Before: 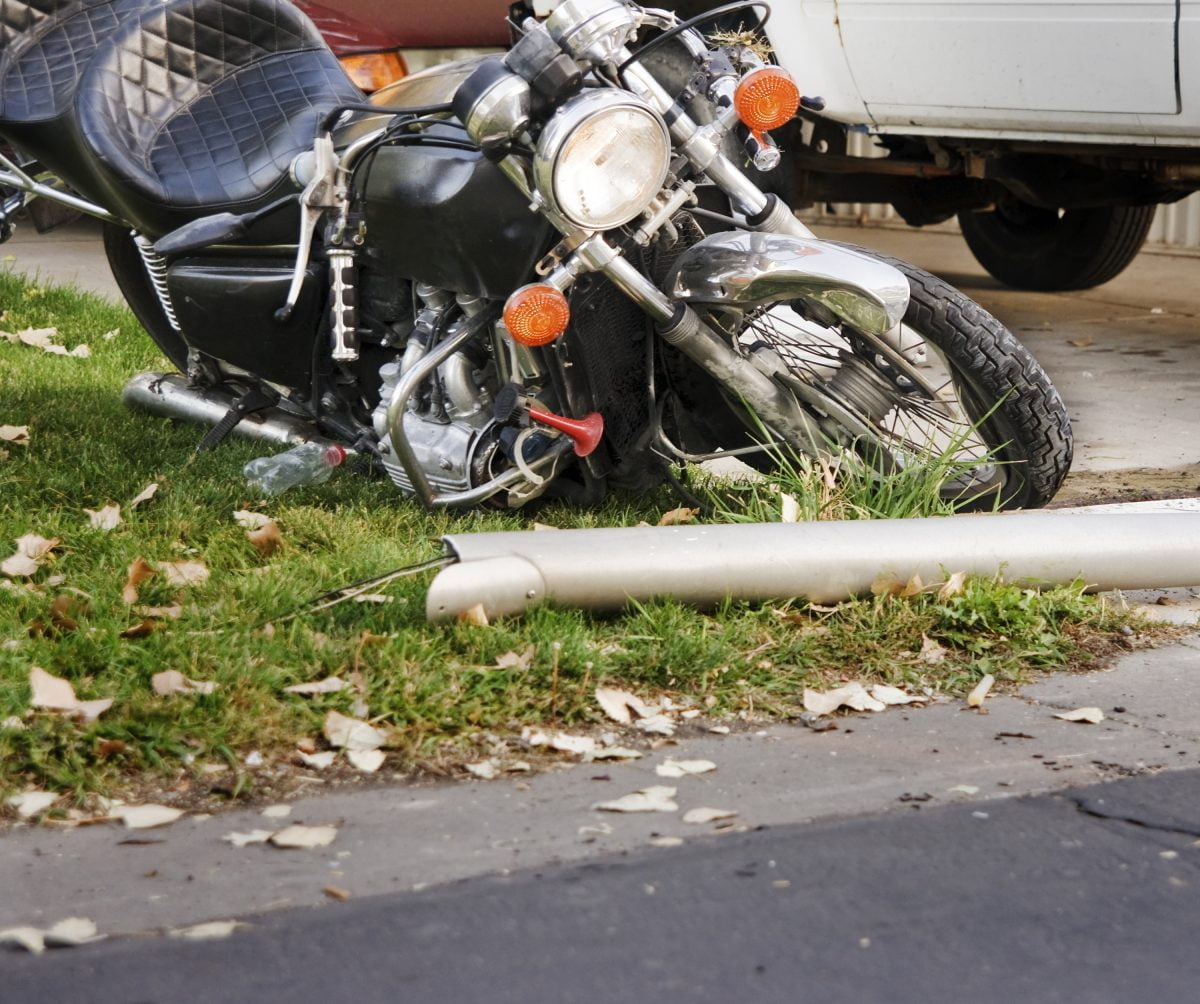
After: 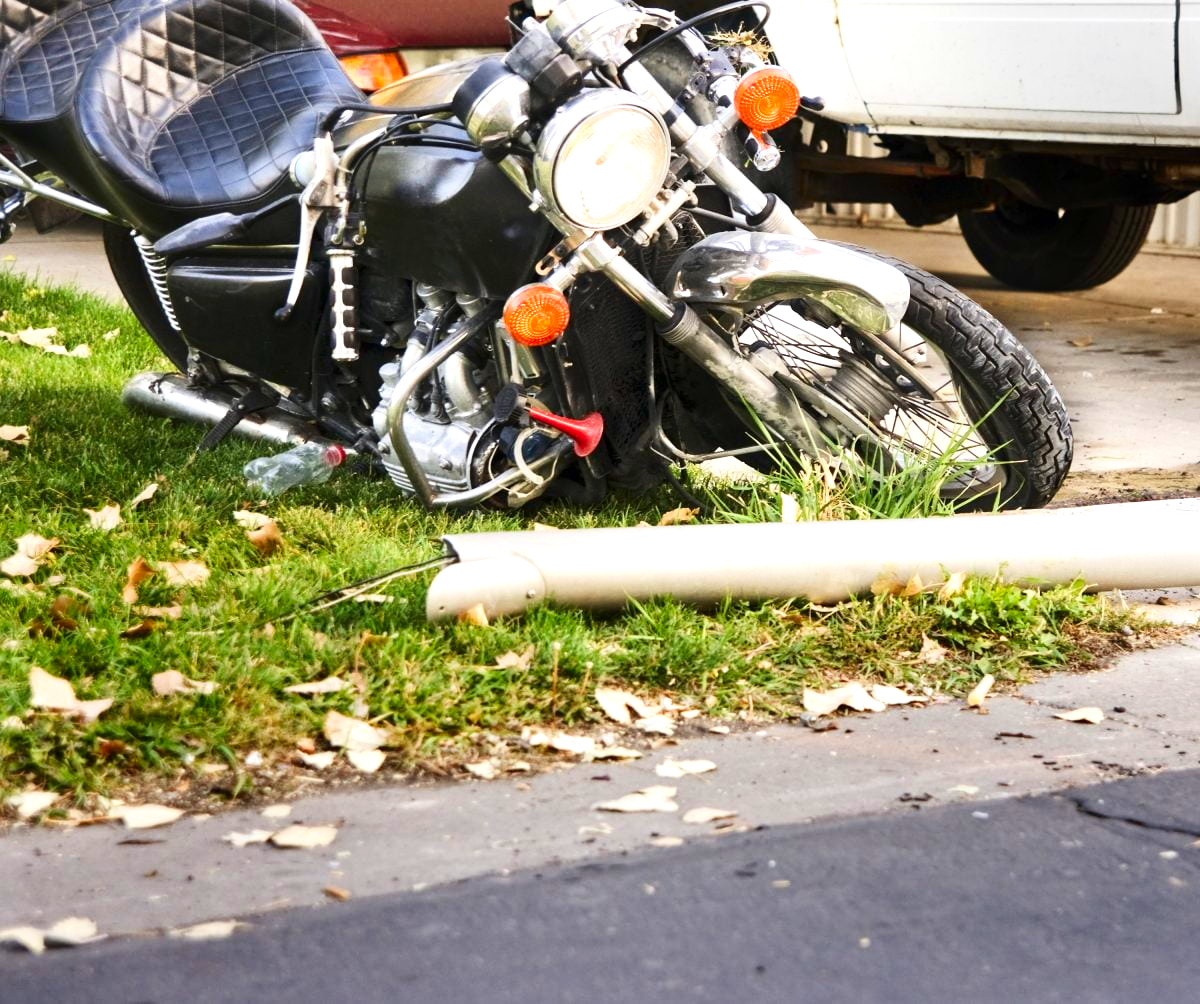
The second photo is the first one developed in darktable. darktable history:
exposure: exposure 0.6 EV, compensate highlight preservation false
contrast brightness saturation: contrast 0.18, saturation 0.3
